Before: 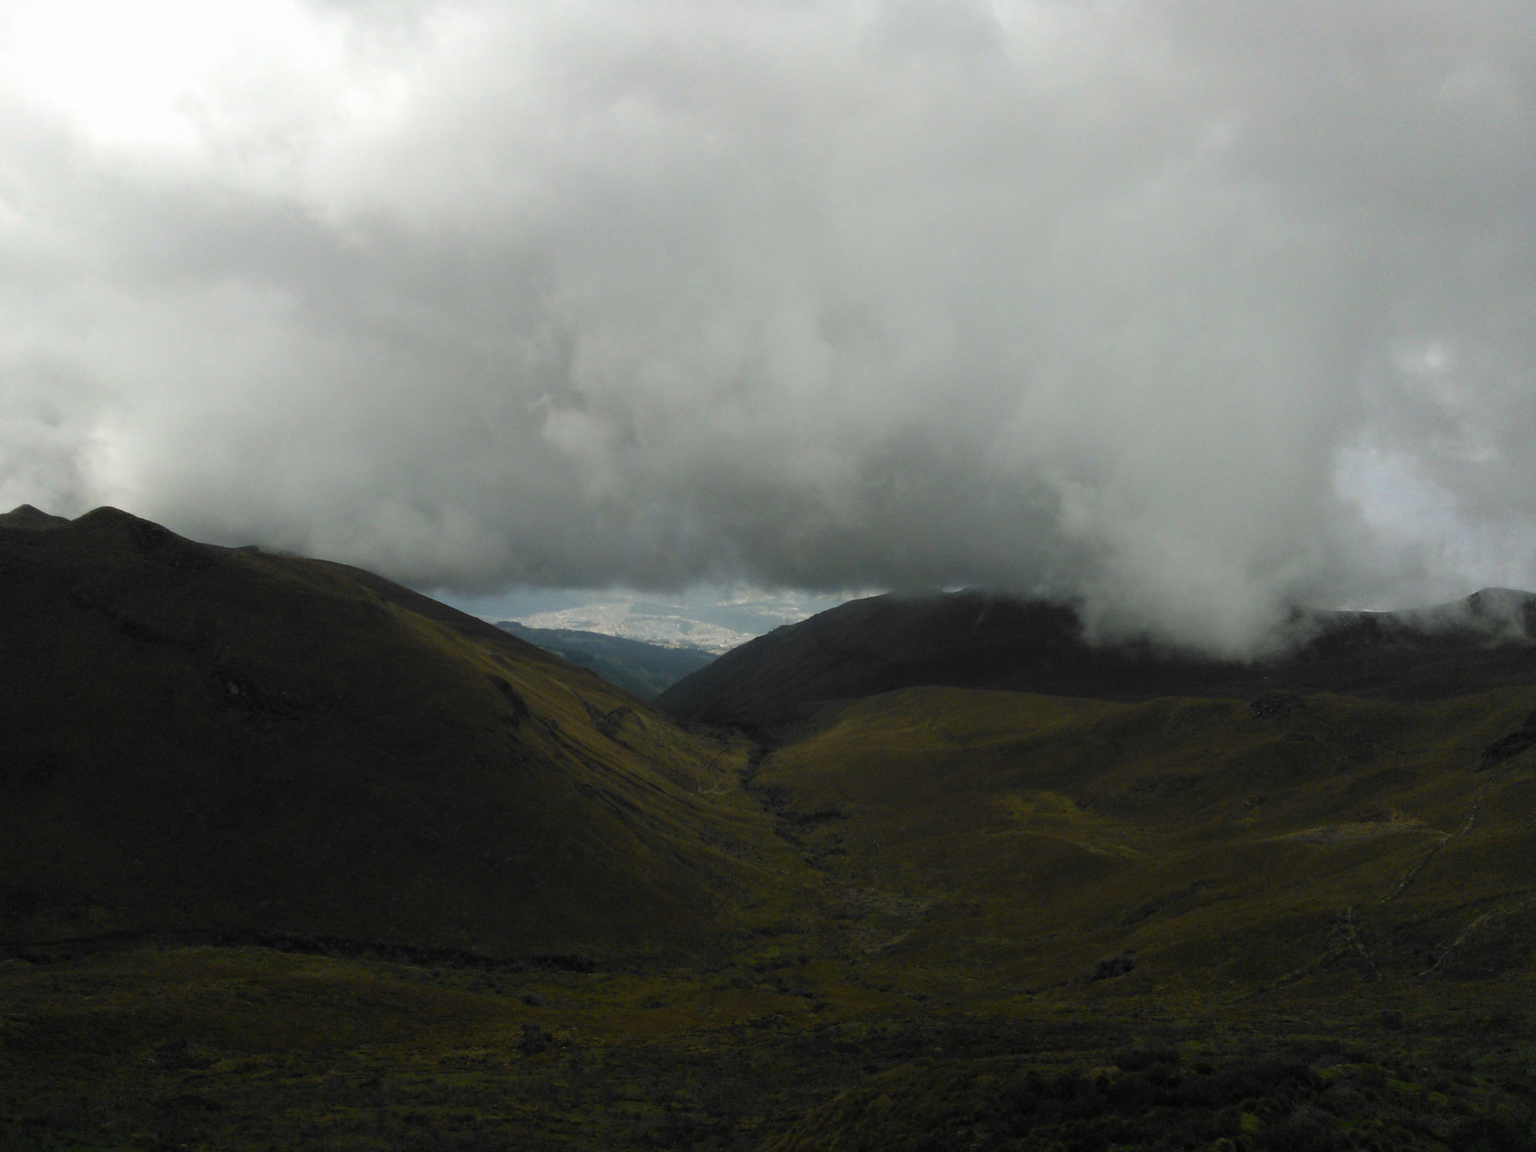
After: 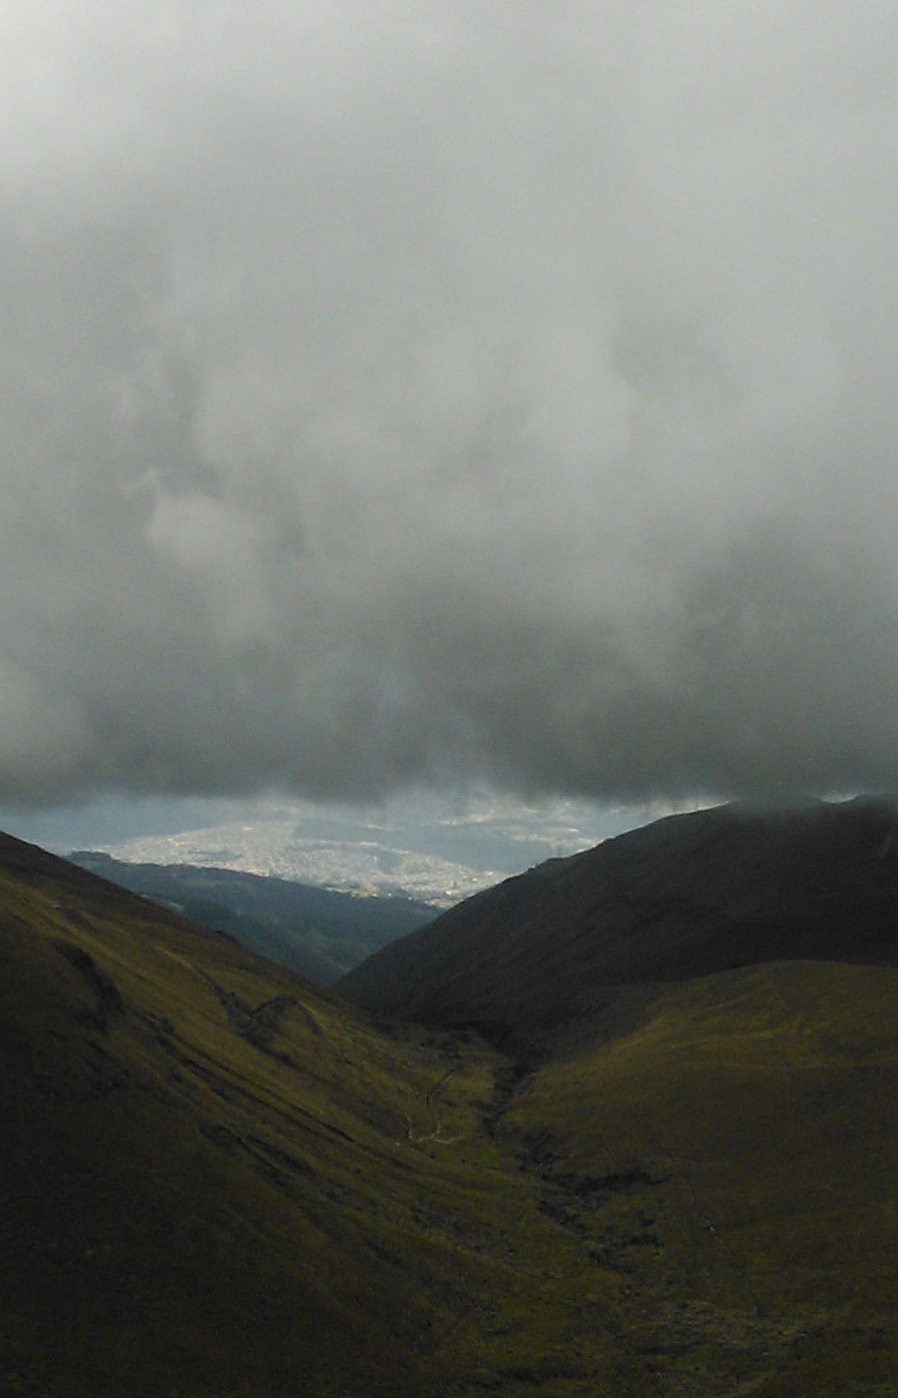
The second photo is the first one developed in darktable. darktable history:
base curve: curves: ch0 [(0, 0) (0.283, 0.295) (1, 1)], preserve colors none
crop and rotate: left 29.688%, top 10.175%, right 35.648%, bottom 17.877%
sharpen: on, module defaults
